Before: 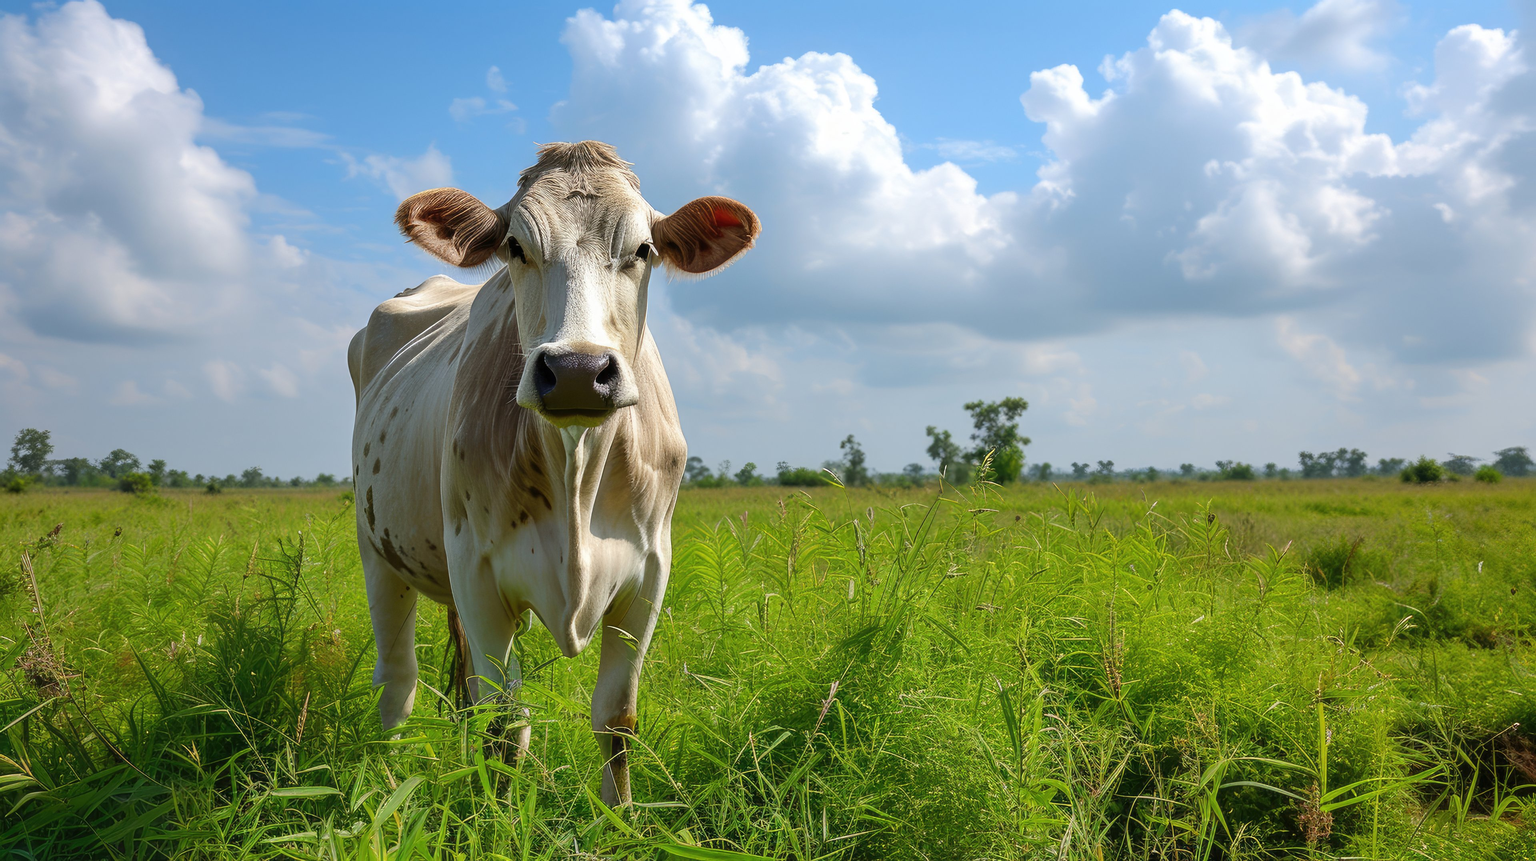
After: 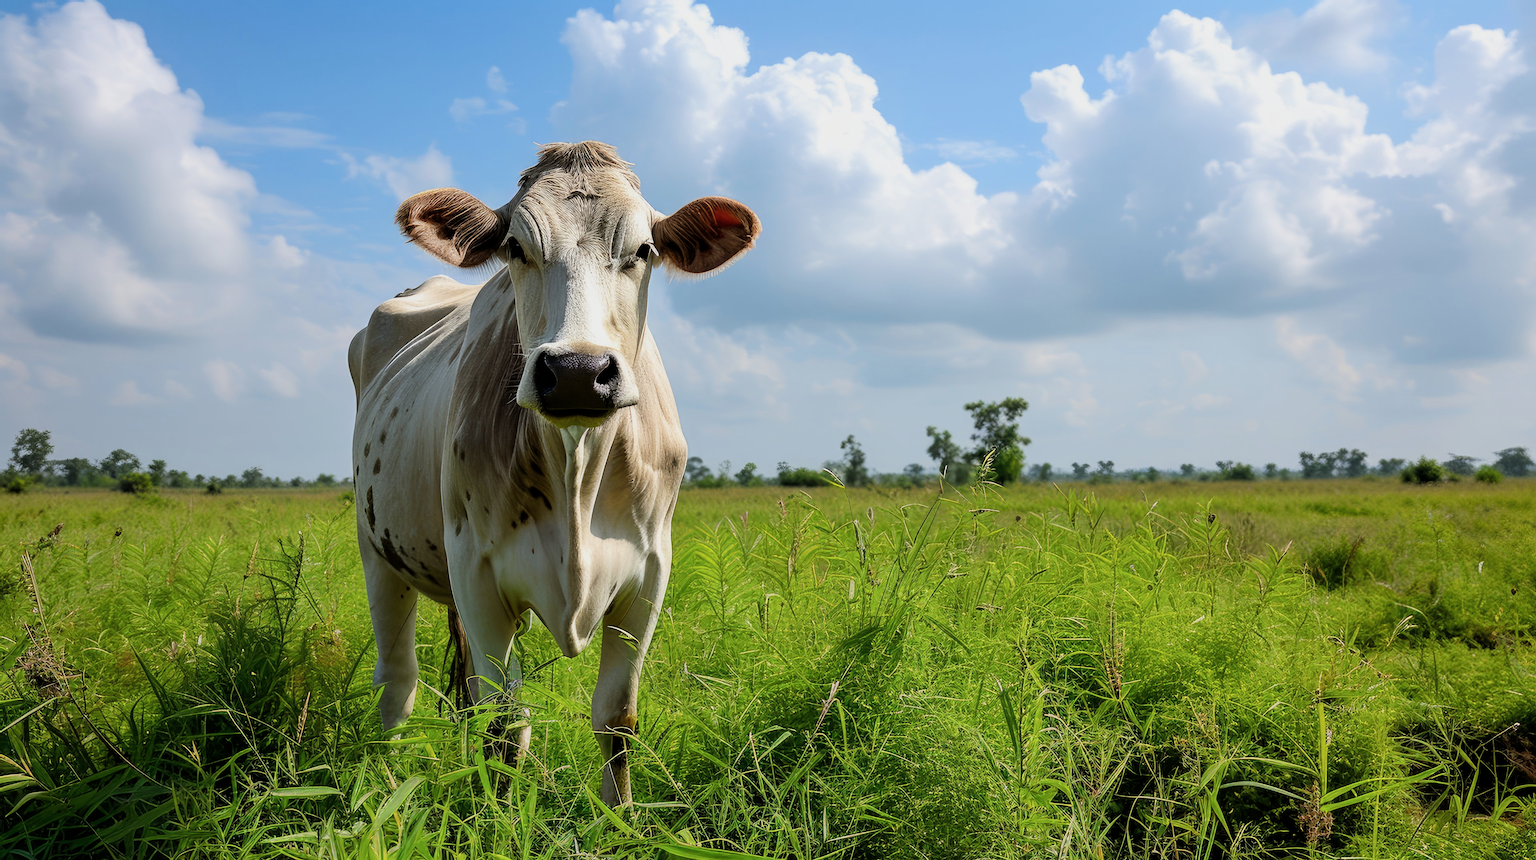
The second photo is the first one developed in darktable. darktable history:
filmic rgb: middle gray luminance 12.56%, black relative exposure -10.12 EV, white relative exposure 3.47 EV, target black luminance 0%, hardness 5.7, latitude 44.97%, contrast 1.226, highlights saturation mix 4.81%, shadows ↔ highlights balance 27.13%
